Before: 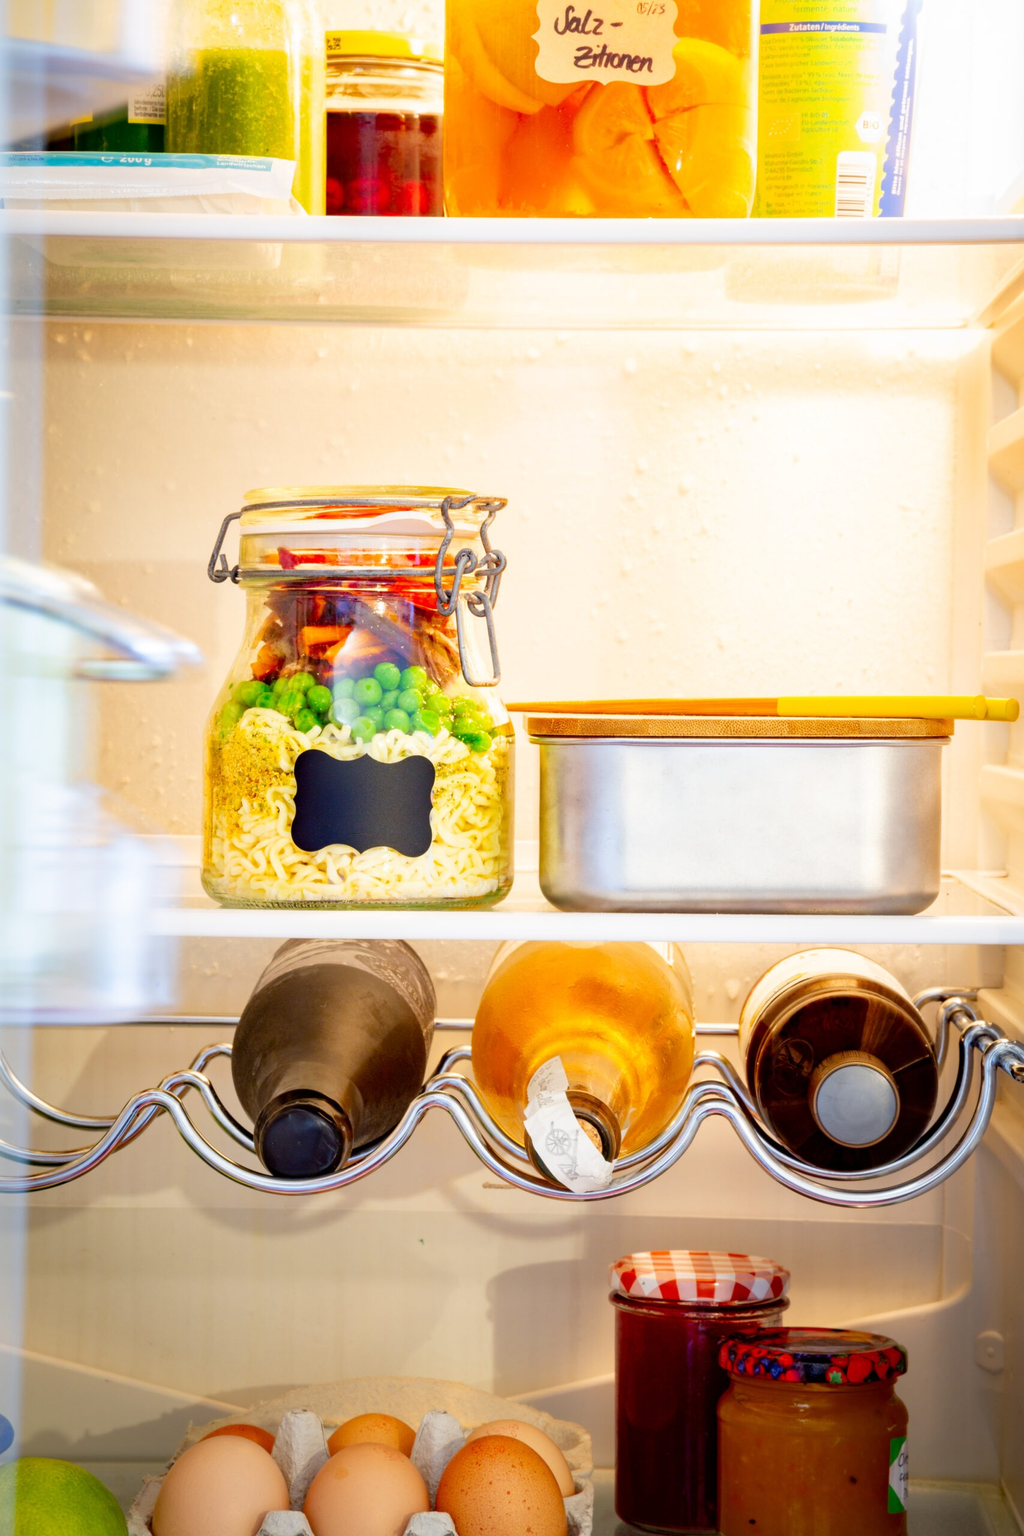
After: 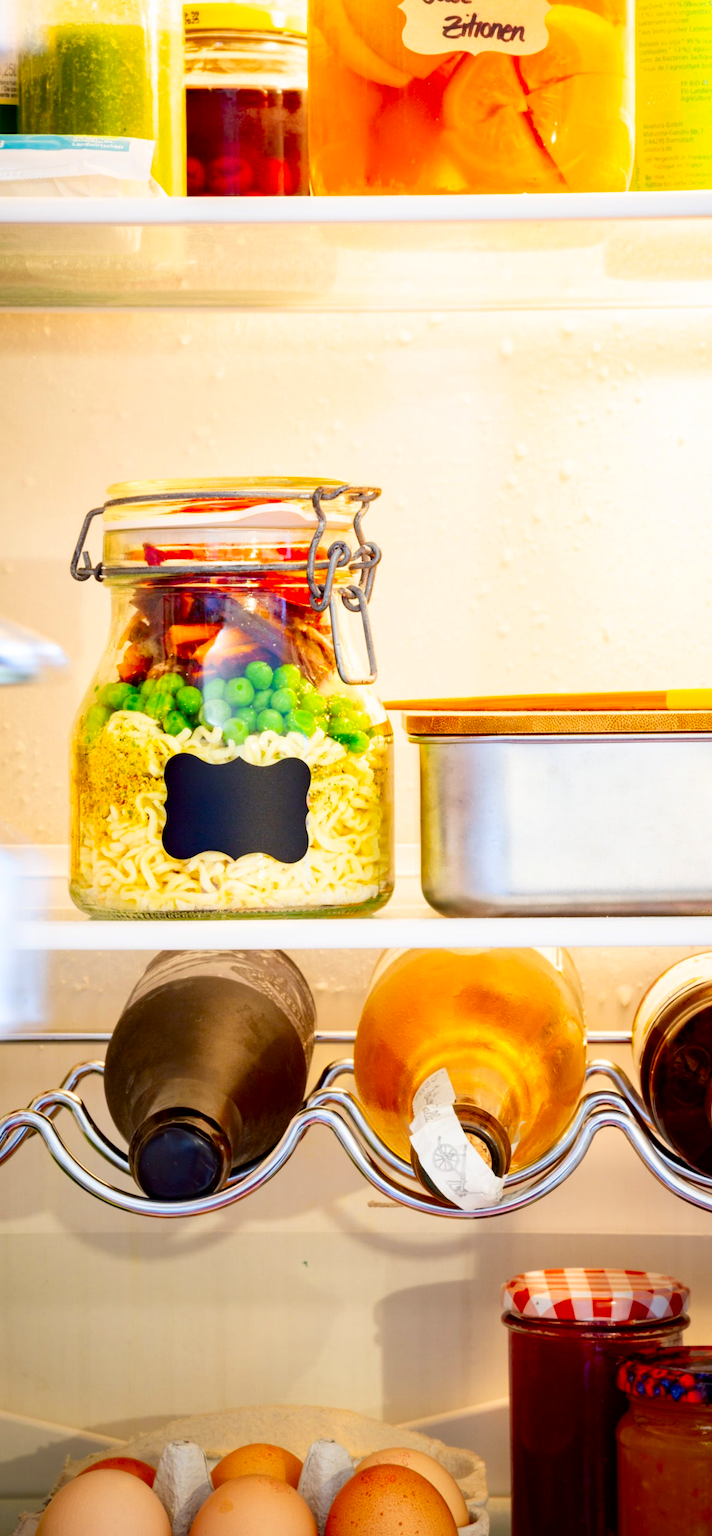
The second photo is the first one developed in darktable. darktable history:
rotate and perspective: rotation -1°, crop left 0.011, crop right 0.989, crop top 0.025, crop bottom 0.975
exposure: compensate highlight preservation false
crop and rotate: left 13.537%, right 19.796%
contrast brightness saturation: contrast 0.13, brightness -0.05, saturation 0.16
